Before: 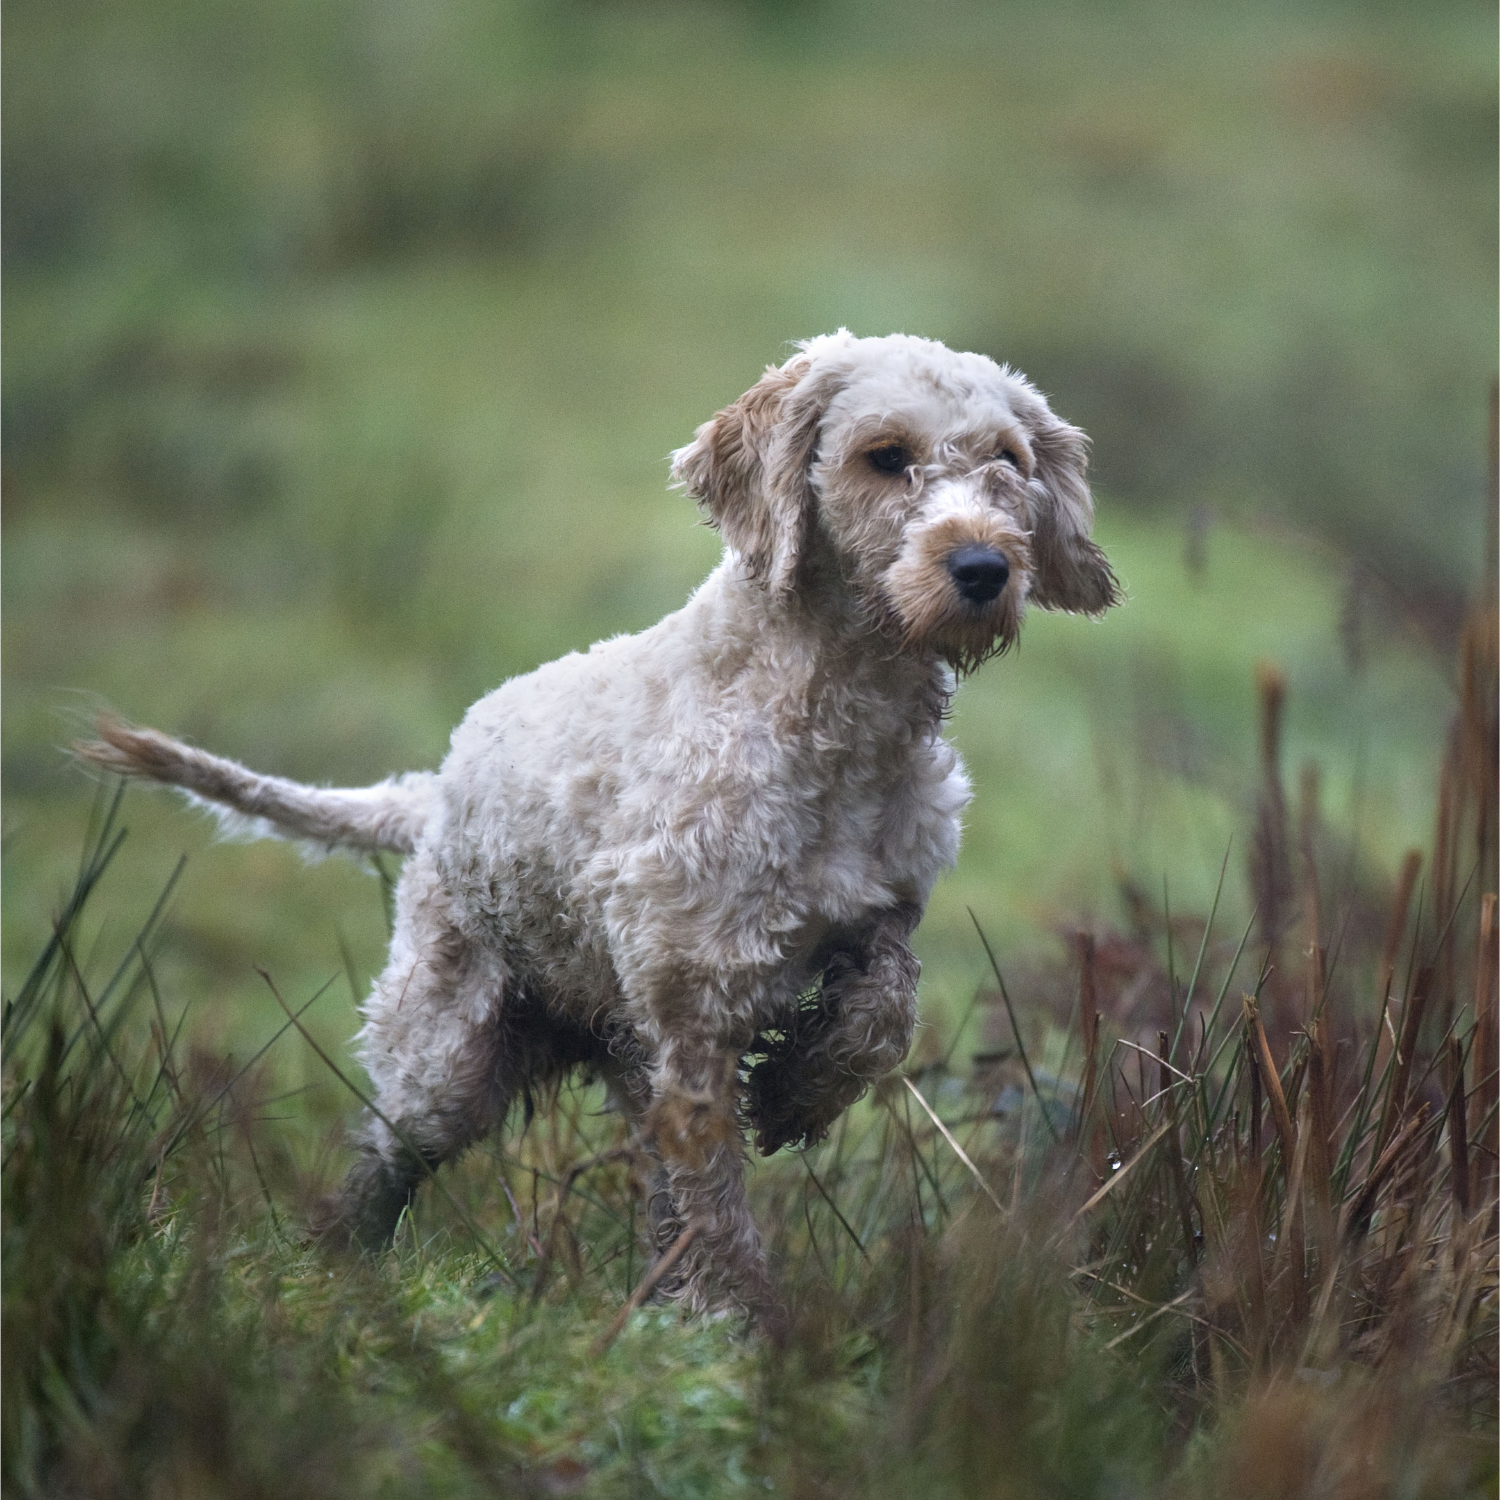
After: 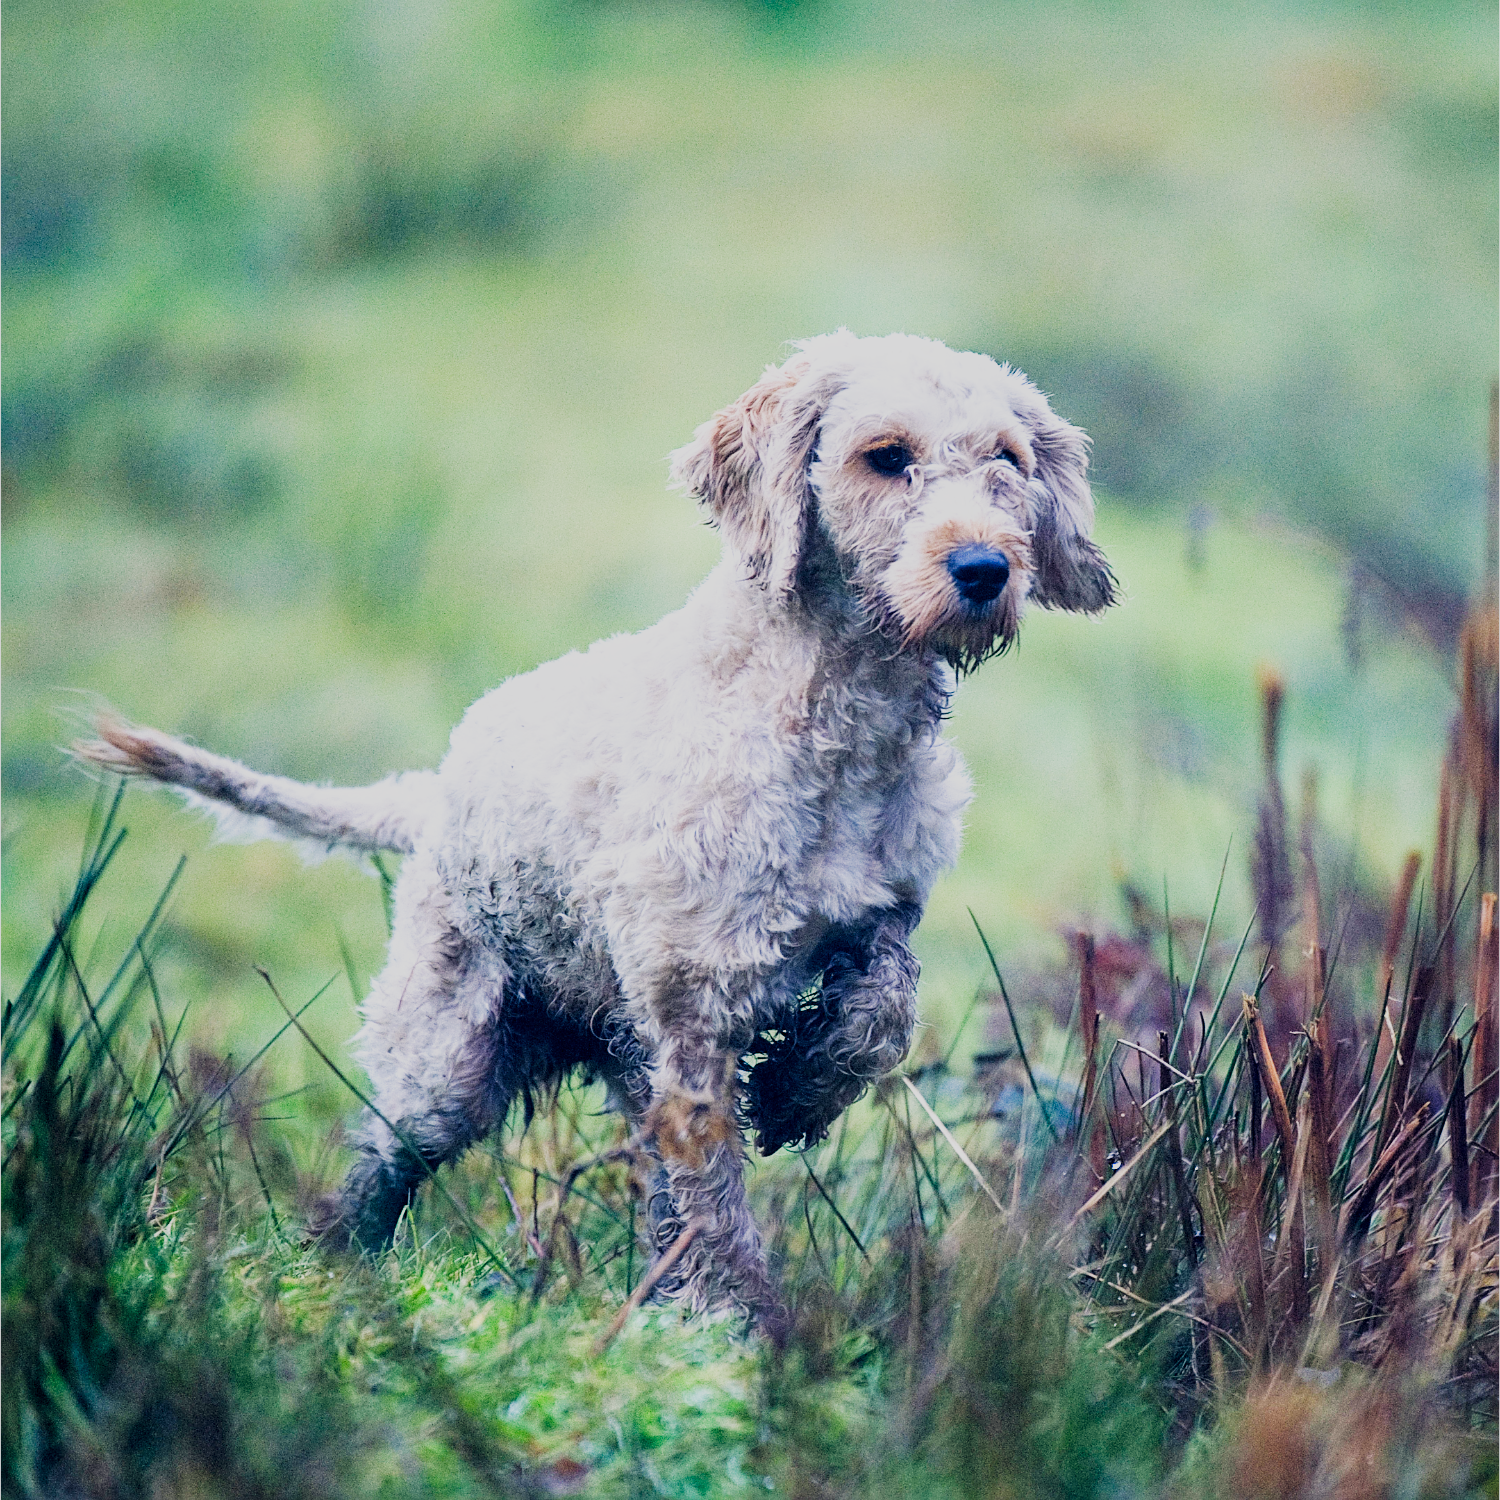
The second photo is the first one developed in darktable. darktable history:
base curve: curves: ch0 [(0, 0) (0.007, 0.004) (0.027, 0.03) (0.046, 0.07) (0.207, 0.54) (0.442, 0.872) (0.673, 0.972) (1, 1)], preserve colors none
local contrast: highlights 100%, shadows 100%, detail 120%, midtone range 0.2
color calibration: illuminant custom, x 0.368, y 0.373, temperature 4330.32 K
color balance: mode lift, gamma, gain (sRGB)
filmic rgb: black relative exposure -7.65 EV, white relative exposure 4.56 EV, hardness 3.61
lens correction: correction method embedded metadata, crop 1, focal 40, aperture 4, distance 15.16, camera "ILCE-7M3", lens "FE 40mm F2.5 G"
sharpen: on, module defaults
color balance rgb: shadows lift › hue 87.51°, highlights gain › chroma 3.21%, highlights gain › hue 55.1°, global offset › chroma 0.15%, global offset › hue 253.66°, linear chroma grading › global chroma 0.5%
color zones: curves: ch0 [(0, 0.613) (0.01, 0.613) (0.245, 0.448) (0.498, 0.529) (0.642, 0.665) (0.879, 0.777) (0.99, 0.613)]; ch1 [(0, 0) (0.143, 0) (0.286, 0) (0.429, 0) (0.571, 0) (0.714, 0) (0.857, 0)], mix -138.01%
